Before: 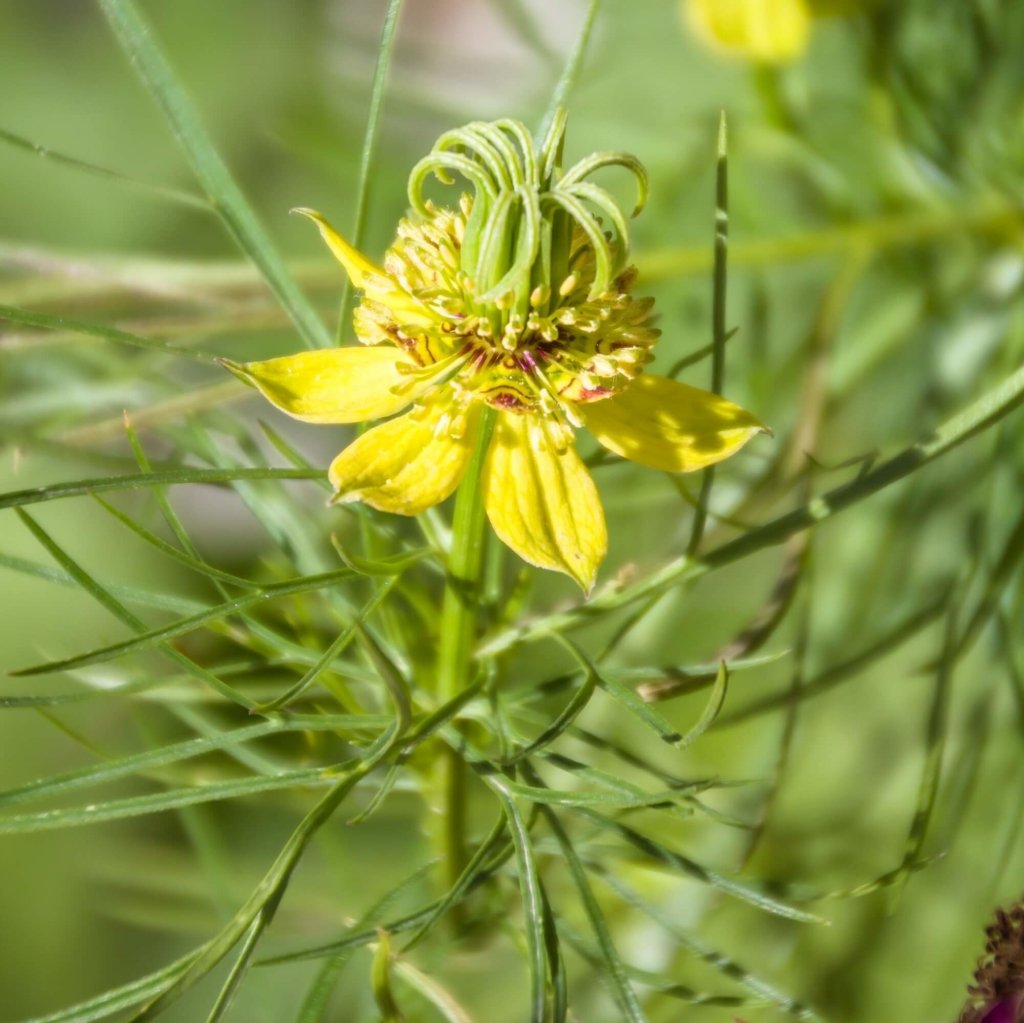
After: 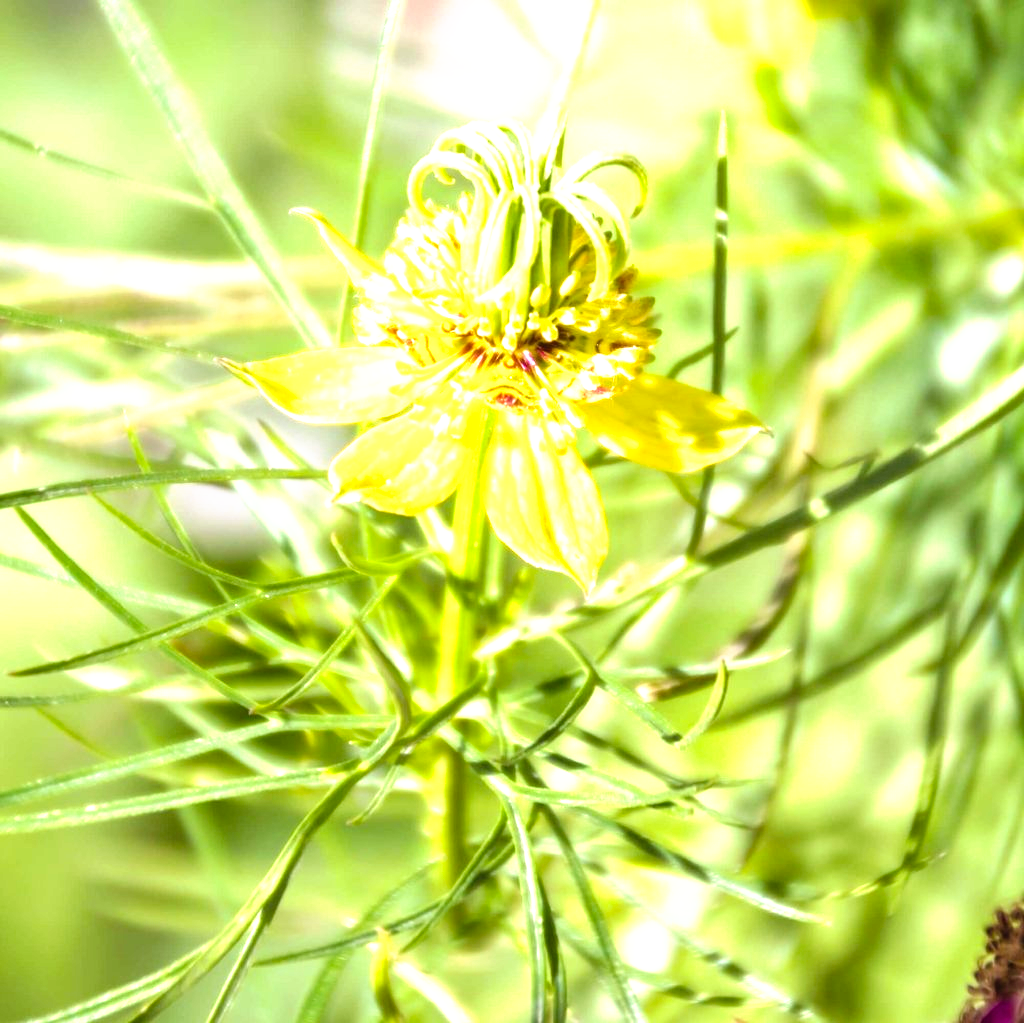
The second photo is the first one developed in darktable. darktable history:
exposure: black level correction 0, exposure 1.2 EV, compensate highlight preservation false
white balance: red 1.004, blue 1.096
tone curve: curves: ch0 [(0, 0) (0.003, 0.002) (0.011, 0.006) (0.025, 0.014) (0.044, 0.025) (0.069, 0.039) (0.1, 0.056) (0.136, 0.086) (0.177, 0.129) (0.224, 0.183) (0.277, 0.247) (0.335, 0.318) (0.399, 0.395) (0.468, 0.48) (0.543, 0.571) (0.623, 0.668) (0.709, 0.773) (0.801, 0.873) (0.898, 0.978) (1, 1)], preserve colors none
